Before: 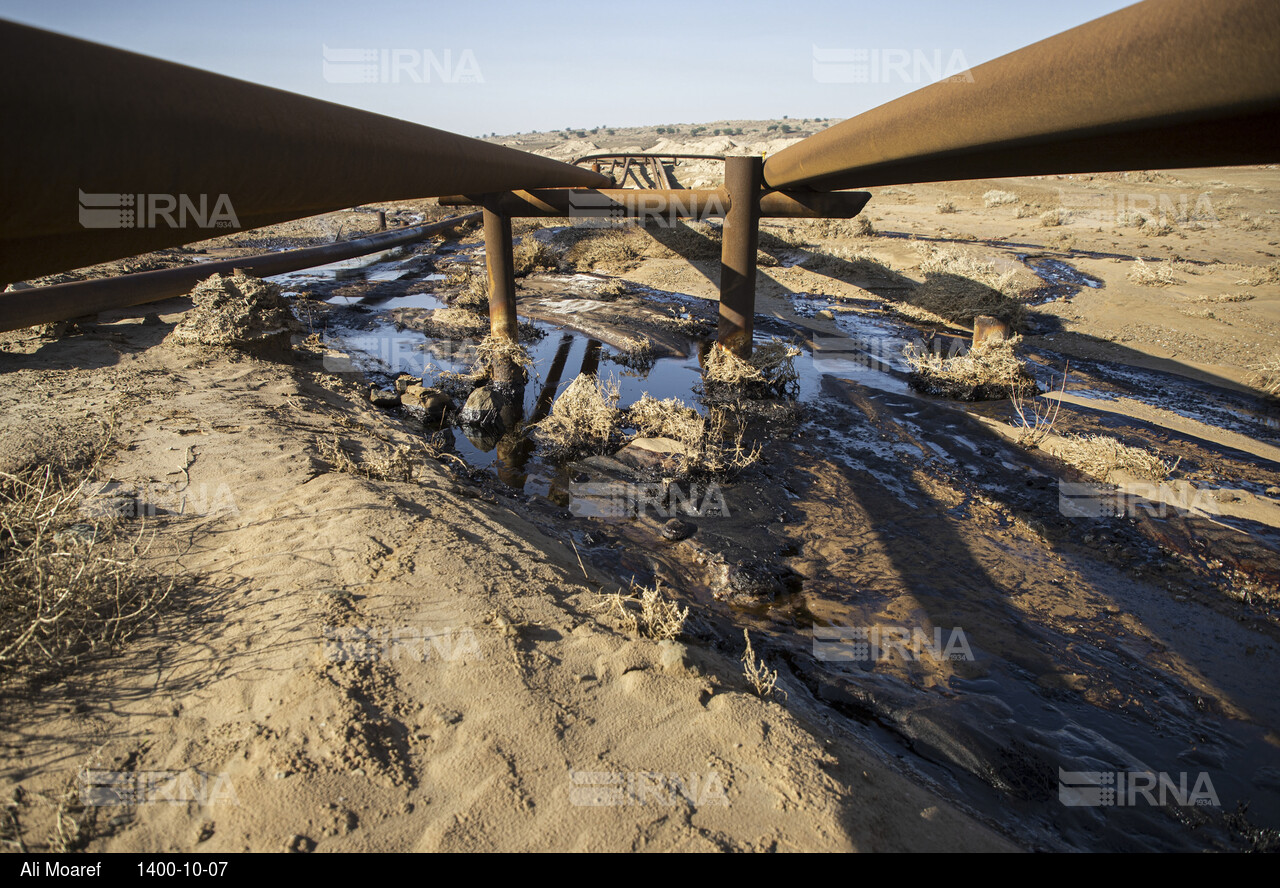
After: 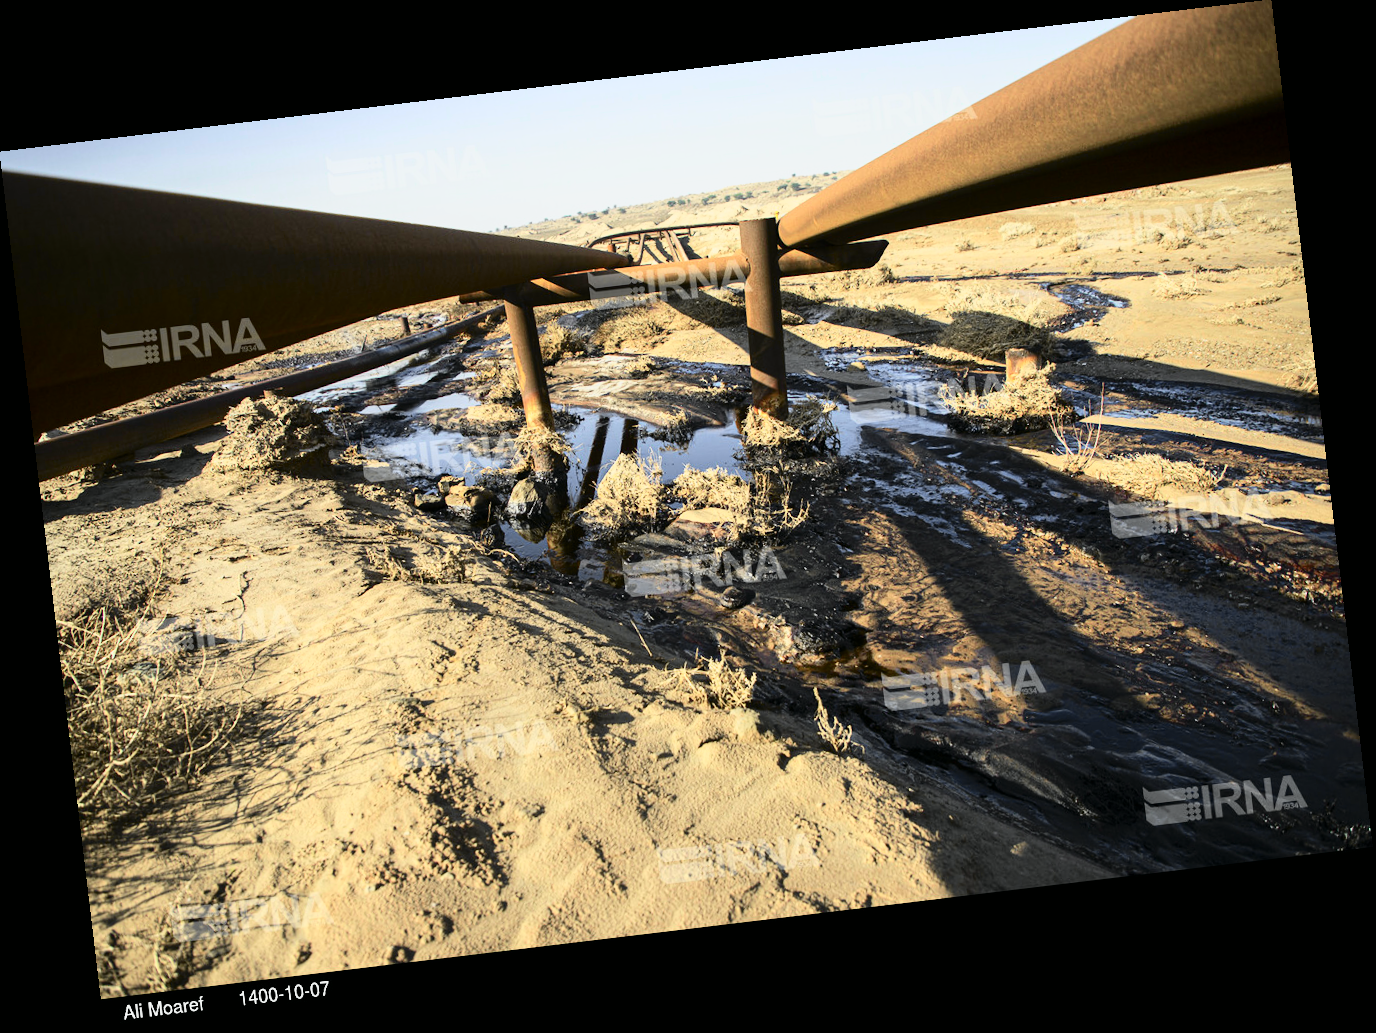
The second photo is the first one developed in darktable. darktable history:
tone curve: curves: ch0 [(0, 0) (0.131, 0.094) (0.326, 0.386) (0.481, 0.623) (0.593, 0.764) (0.812, 0.933) (1, 0.974)]; ch1 [(0, 0) (0.366, 0.367) (0.475, 0.453) (0.494, 0.493) (0.504, 0.497) (0.553, 0.584) (1, 1)]; ch2 [(0, 0) (0.333, 0.346) (0.375, 0.375) (0.424, 0.43) (0.476, 0.492) (0.502, 0.503) (0.533, 0.556) (0.566, 0.599) (0.614, 0.653) (1, 1)], color space Lab, independent channels, preserve colors none
rotate and perspective: rotation -6.83°, automatic cropping off
